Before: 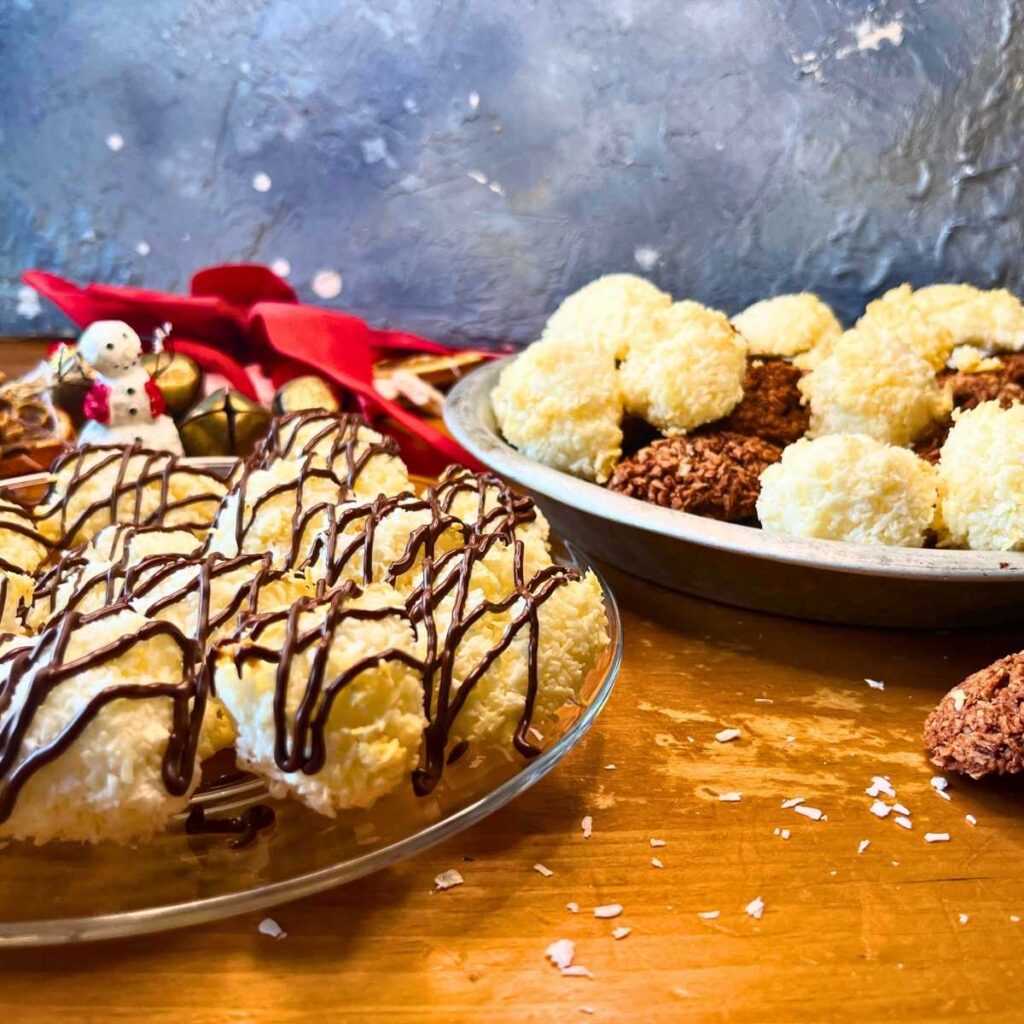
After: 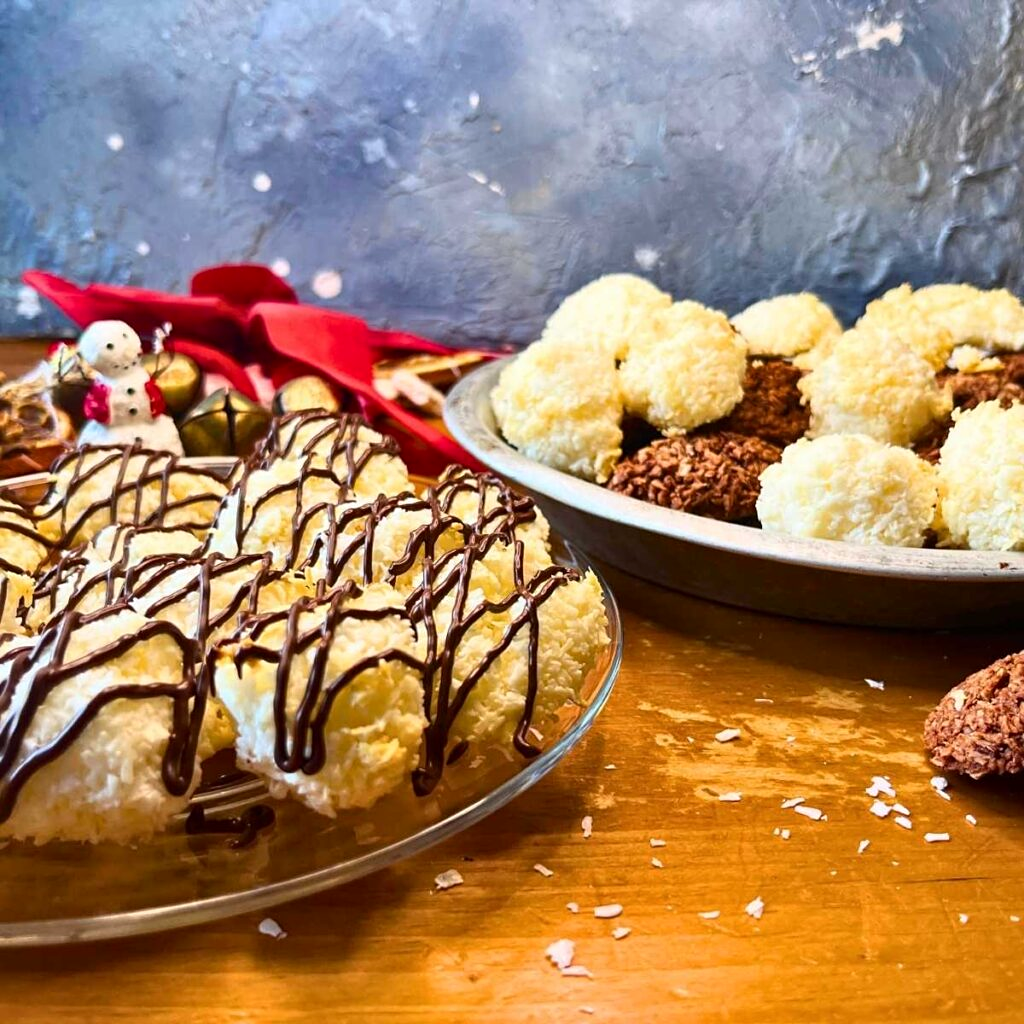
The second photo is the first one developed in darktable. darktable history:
sharpen: amount 0.203
color correction: highlights b* 0.032, saturation 0.843
contrast brightness saturation: contrast 0.075, saturation 0.195
